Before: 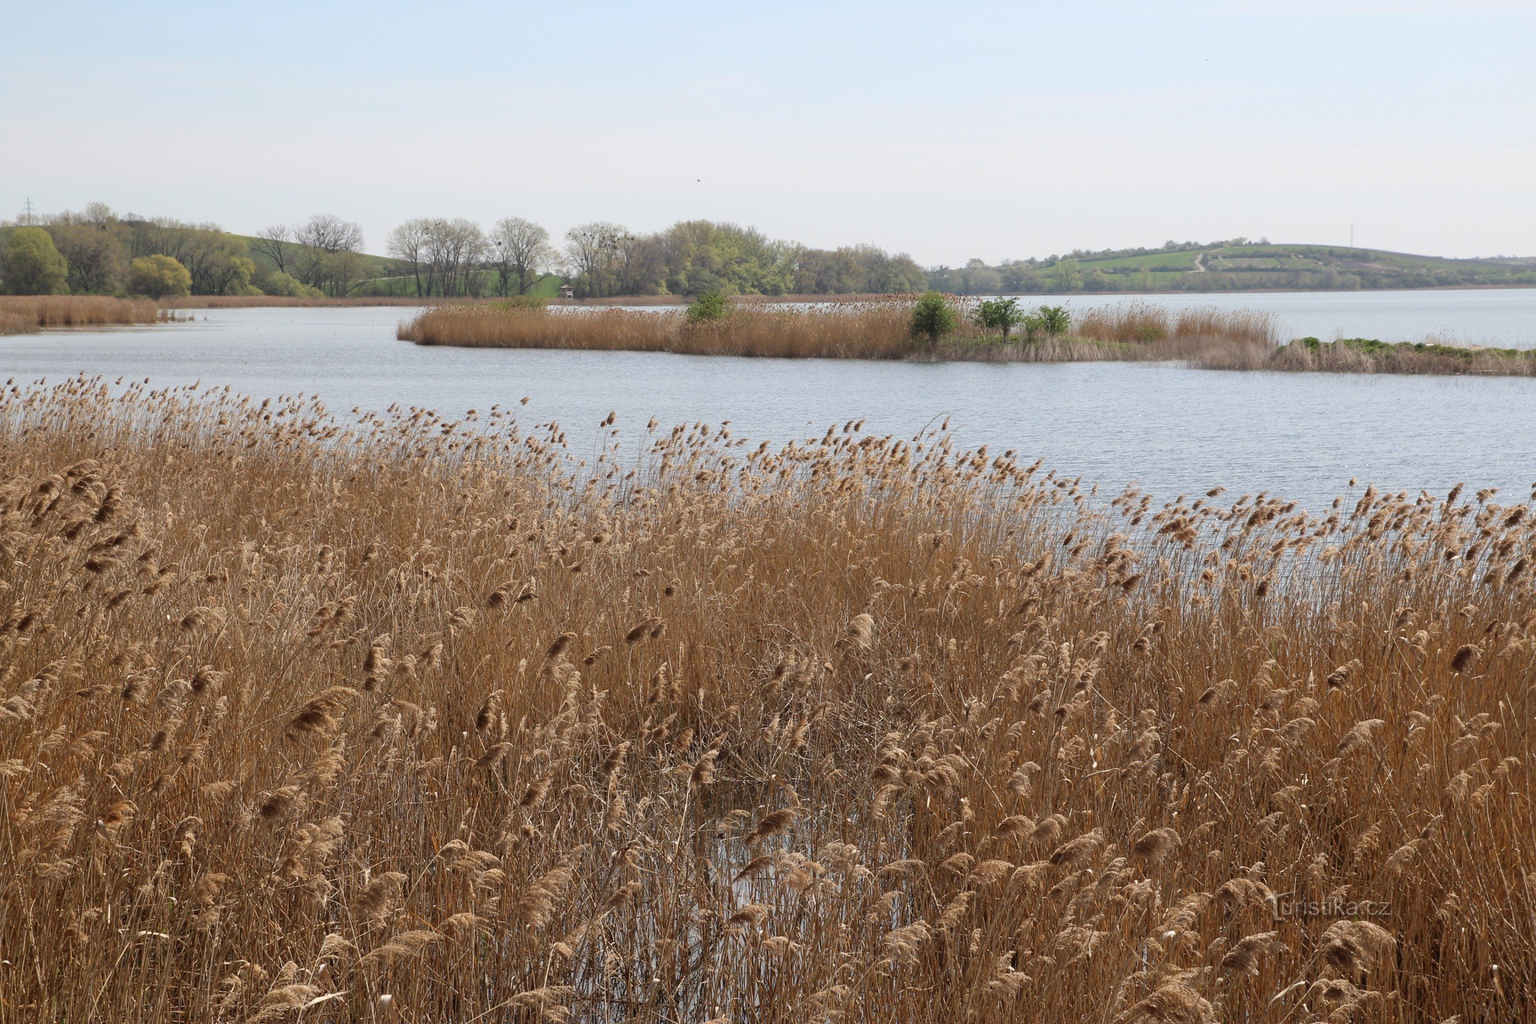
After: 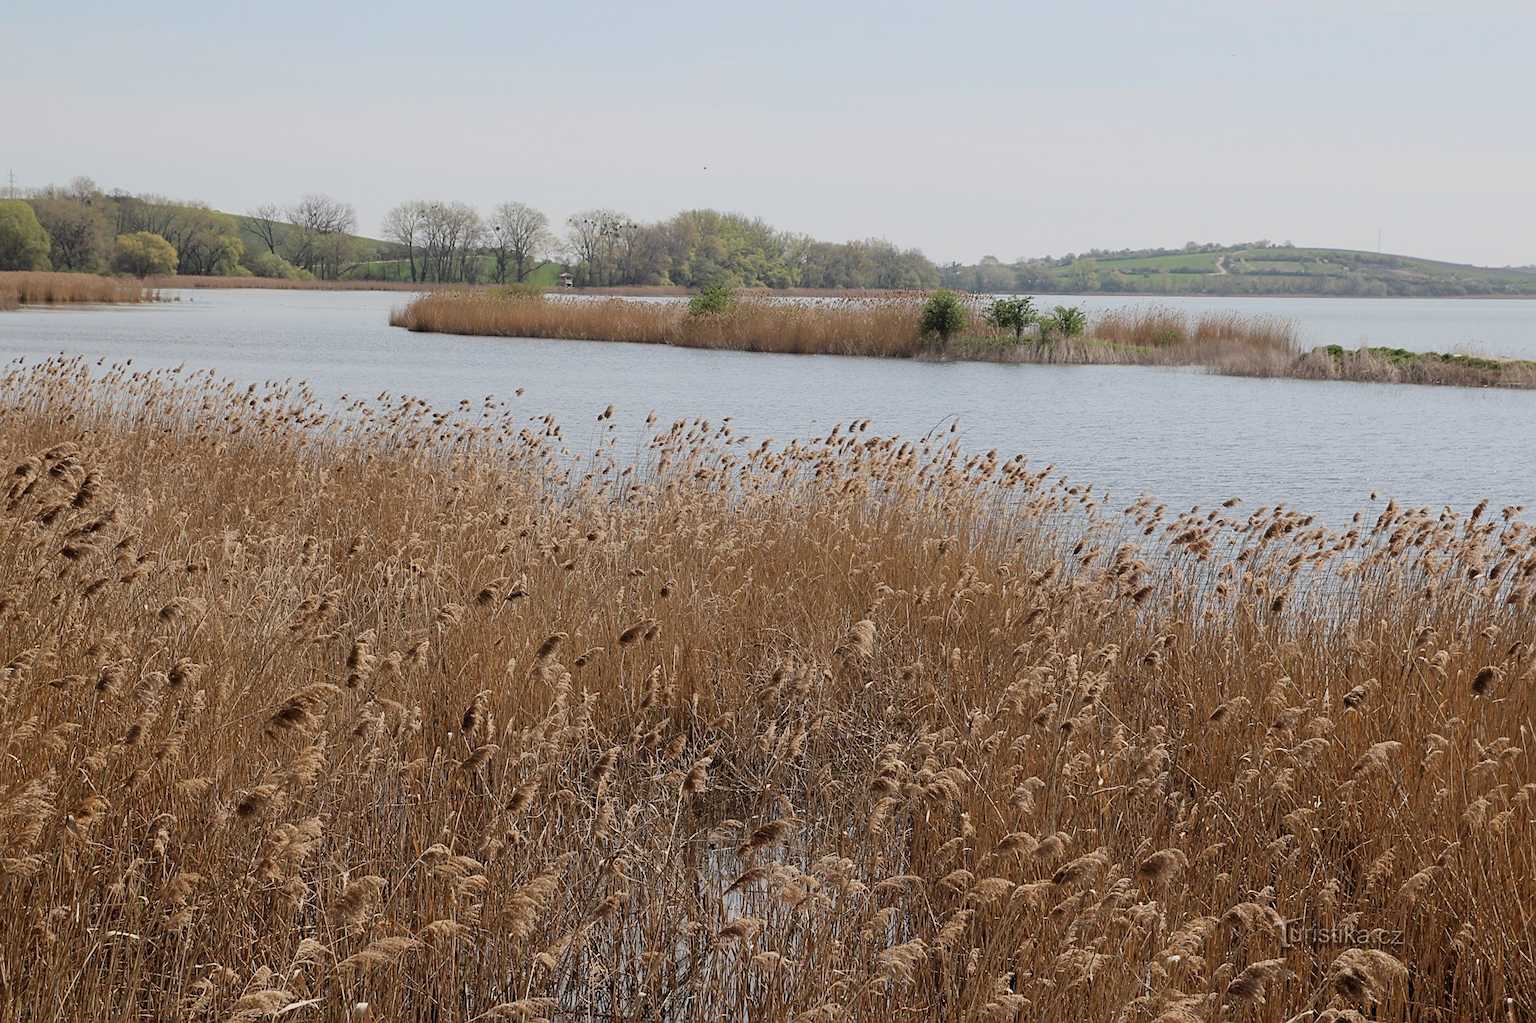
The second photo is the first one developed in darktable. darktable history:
crop and rotate: angle -1.32°
sharpen: radius 1.956
filmic rgb: black relative exposure -7.97 EV, white relative exposure 3.83 EV, hardness 4.32
